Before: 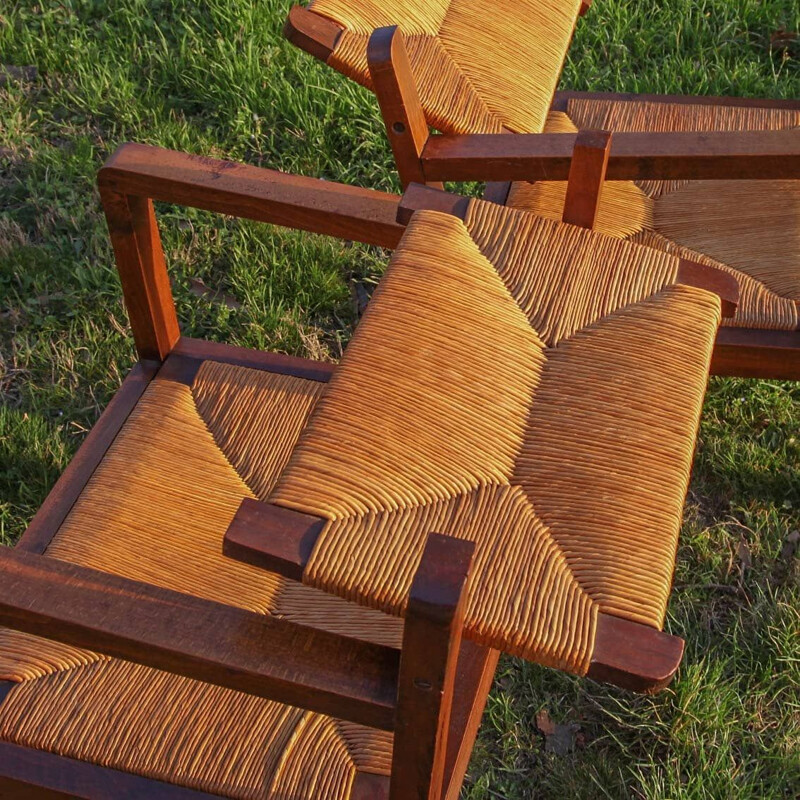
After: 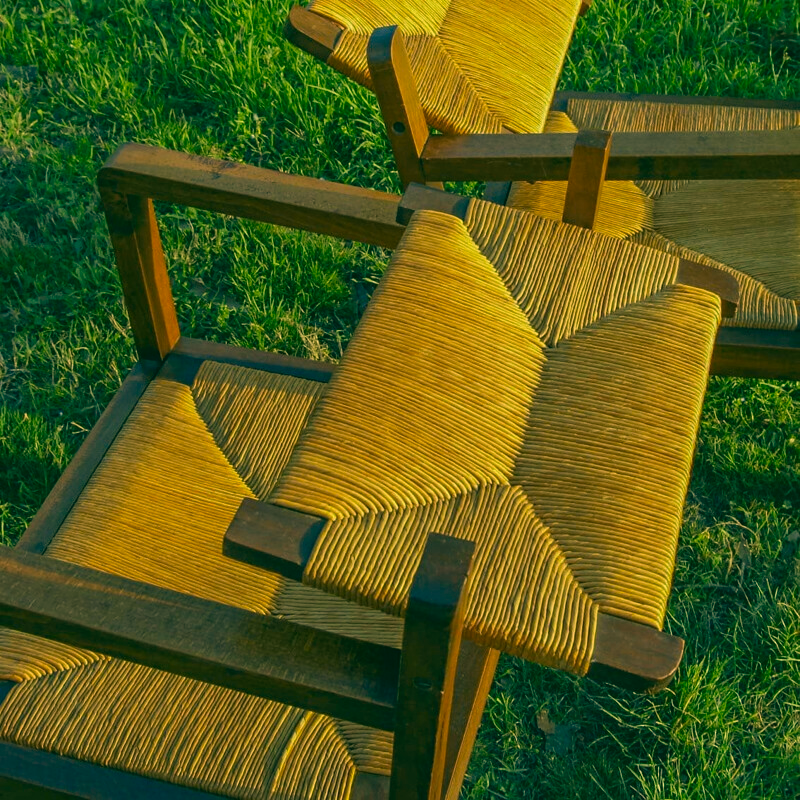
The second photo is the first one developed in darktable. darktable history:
color correction: highlights a* 2.09, highlights b* 34.32, shadows a* -36.66, shadows b* -5.54
